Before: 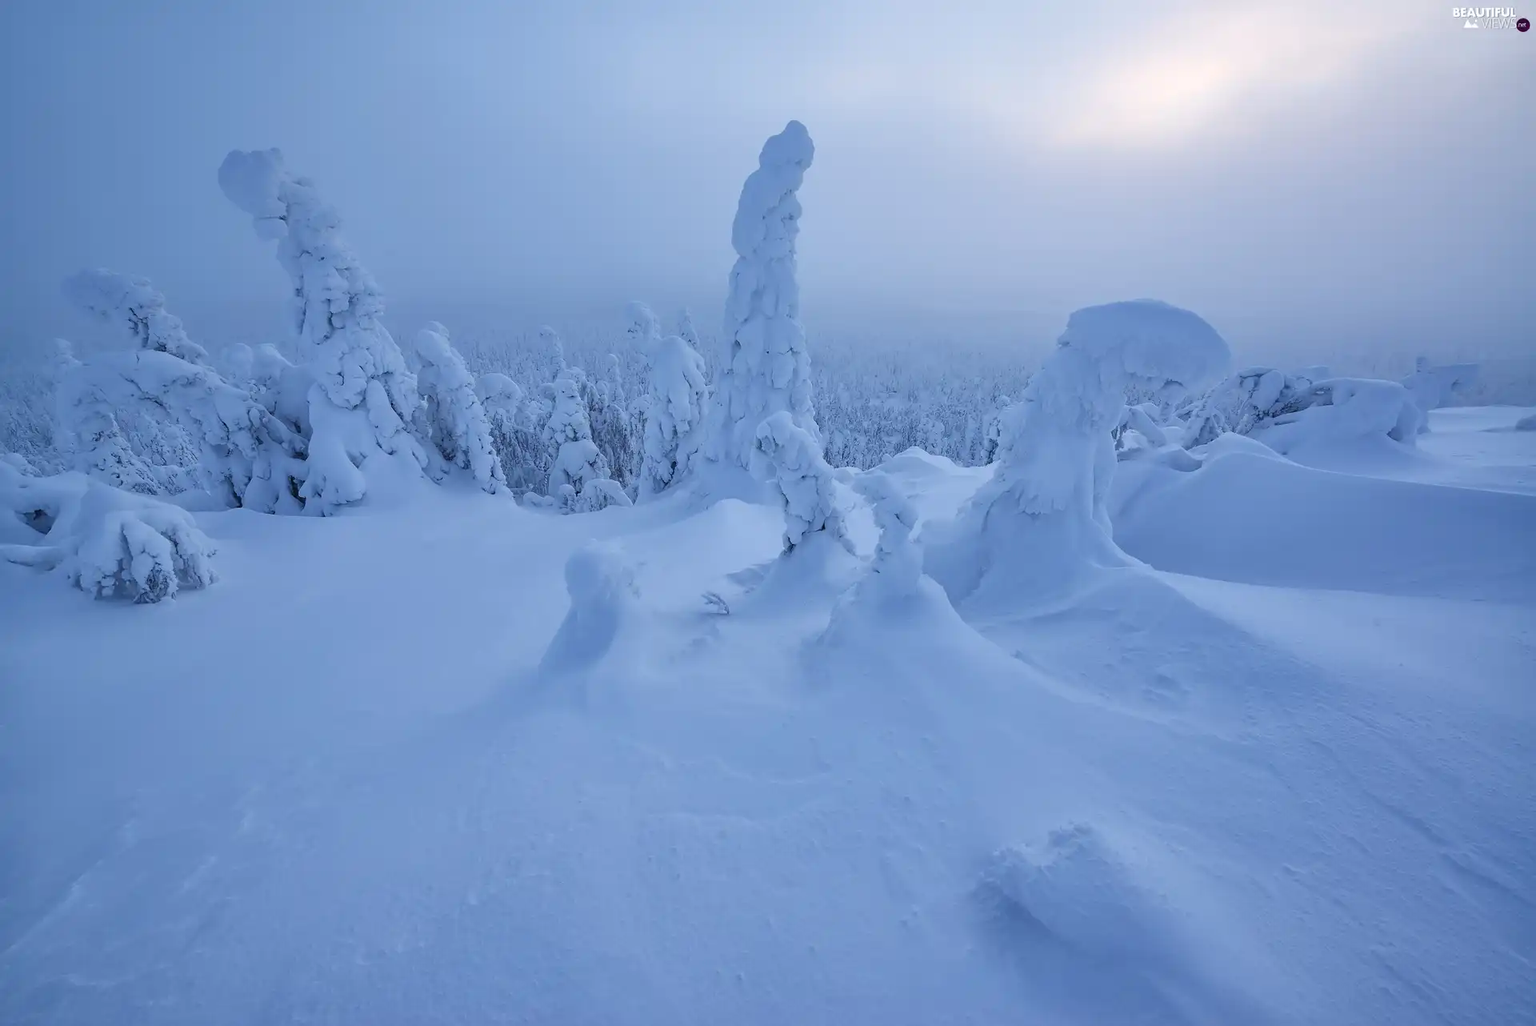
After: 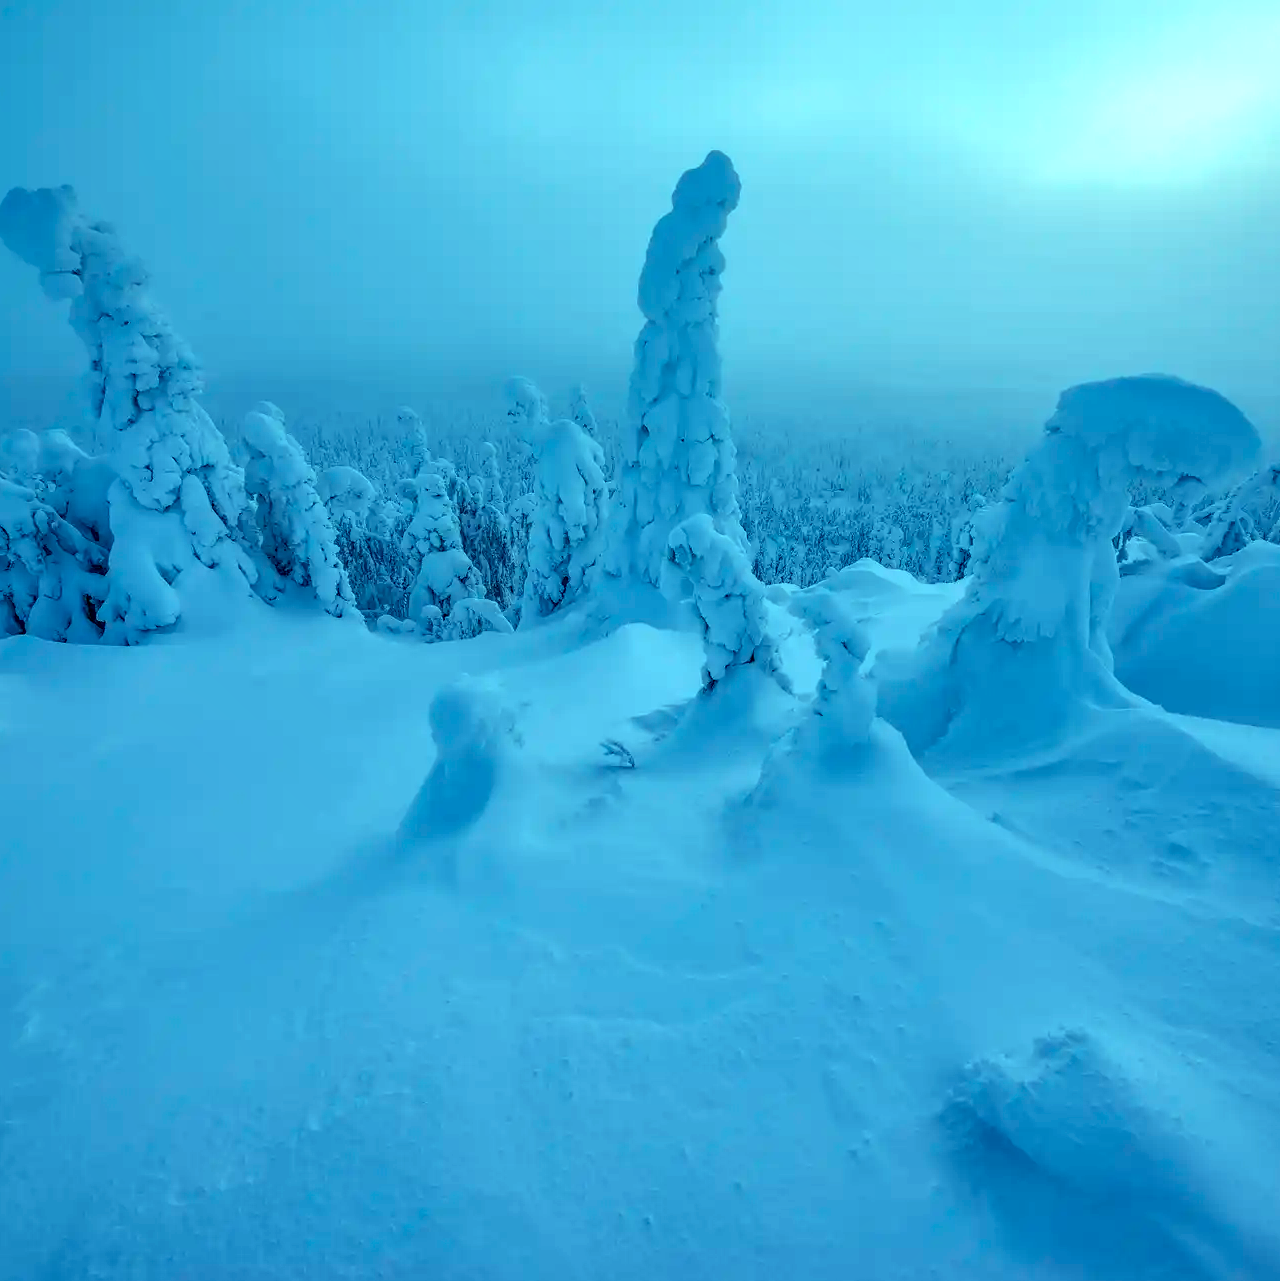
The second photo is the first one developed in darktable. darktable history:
color balance rgb: highlights gain › chroma 7.423%, highlights gain › hue 184.43°, perceptual saturation grading › global saturation 20%, perceptual saturation grading › highlights -25.672%, perceptual saturation grading › shadows 24.805%
crop and rotate: left 14.435%, right 18.882%
local contrast: highlights 28%, detail 150%
